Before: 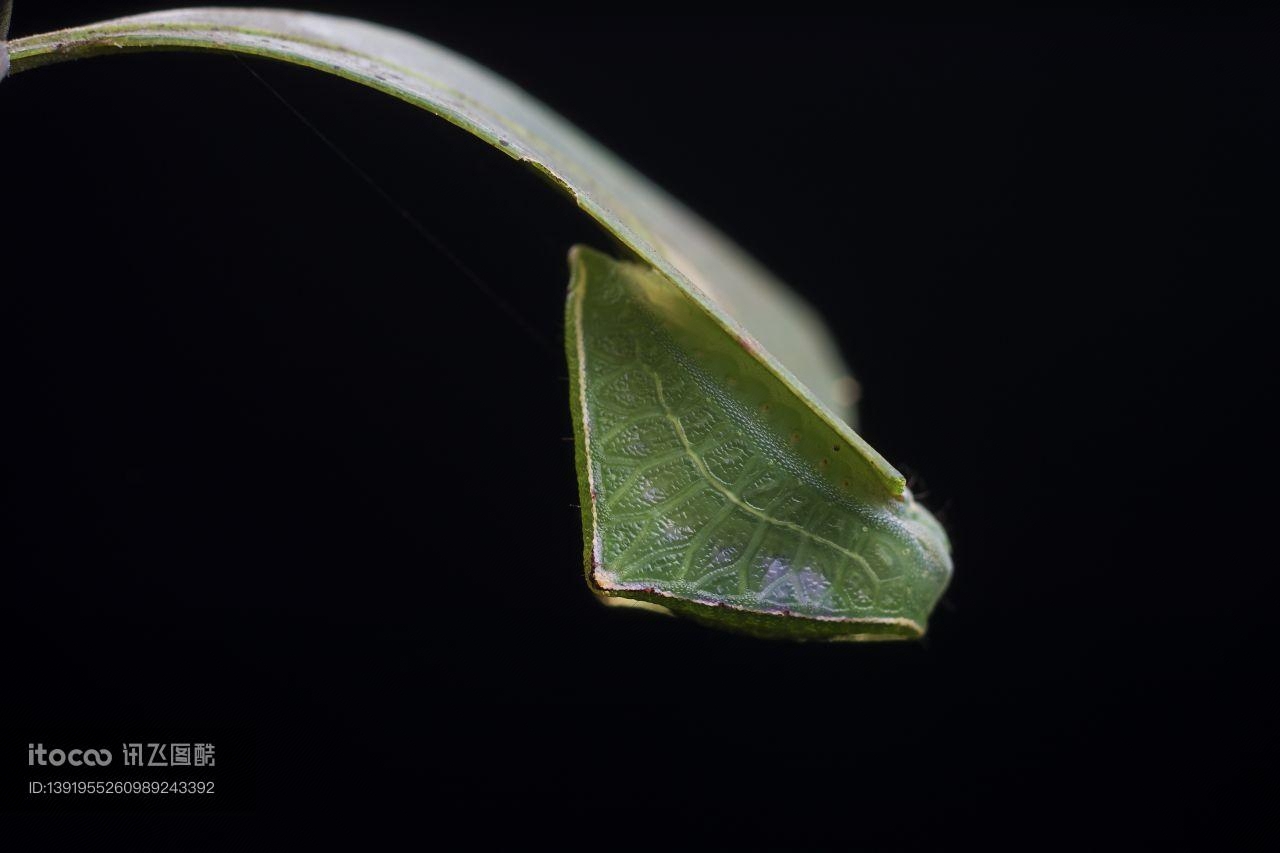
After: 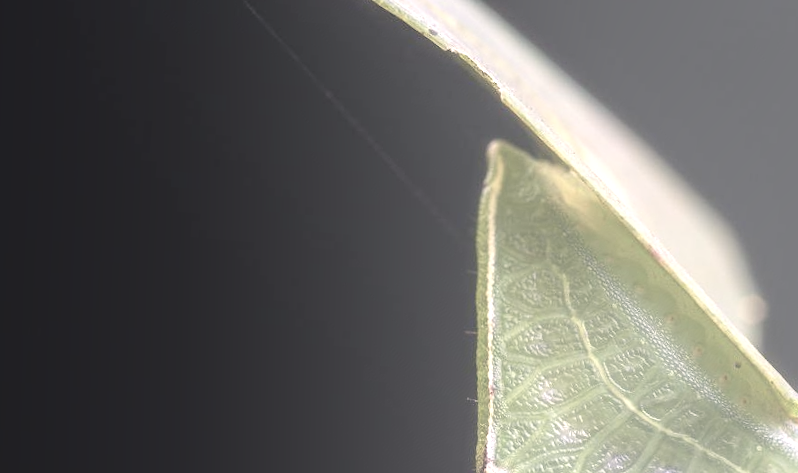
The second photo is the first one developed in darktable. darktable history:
bloom: size 70%, threshold 25%, strength 70%
crop and rotate: angle -4.99°, left 2.122%, top 6.945%, right 27.566%, bottom 30.519%
color correction: highlights a* 5.59, highlights b* 5.24, saturation 0.68
exposure: black level correction 0.001, exposure 1.3 EV, compensate highlight preservation false
local contrast: on, module defaults
contrast brightness saturation: contrast 0.1, saturation -0.3
haze removal: strength -0.1, adaptive false
white balance: red 1.004, blue 1.024
